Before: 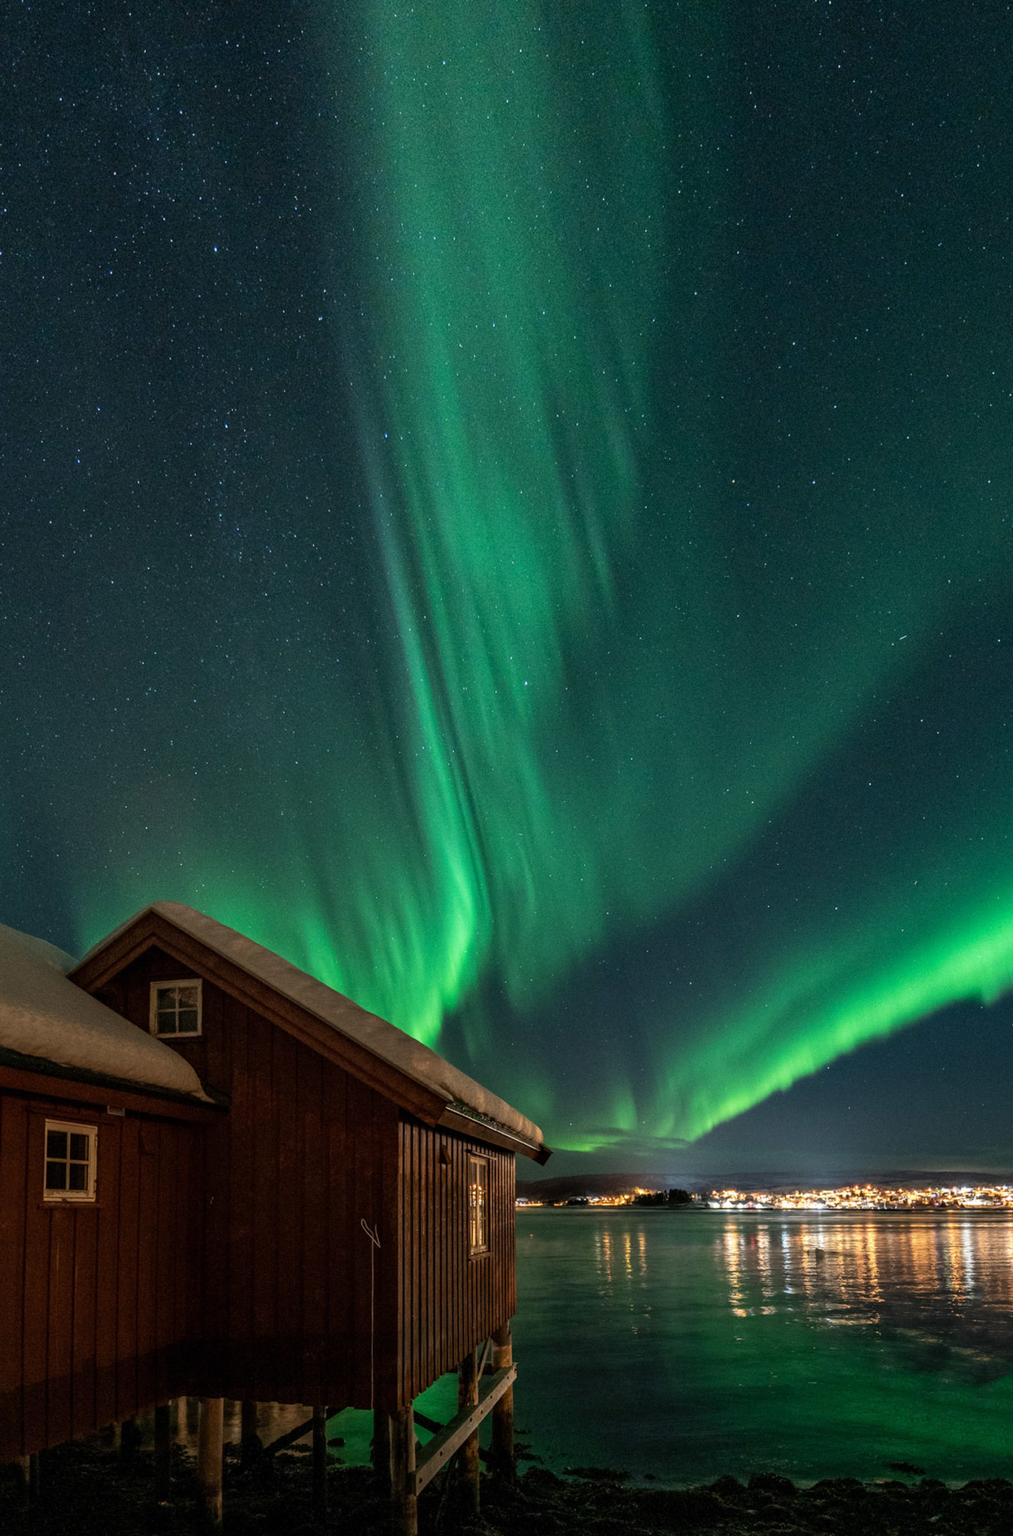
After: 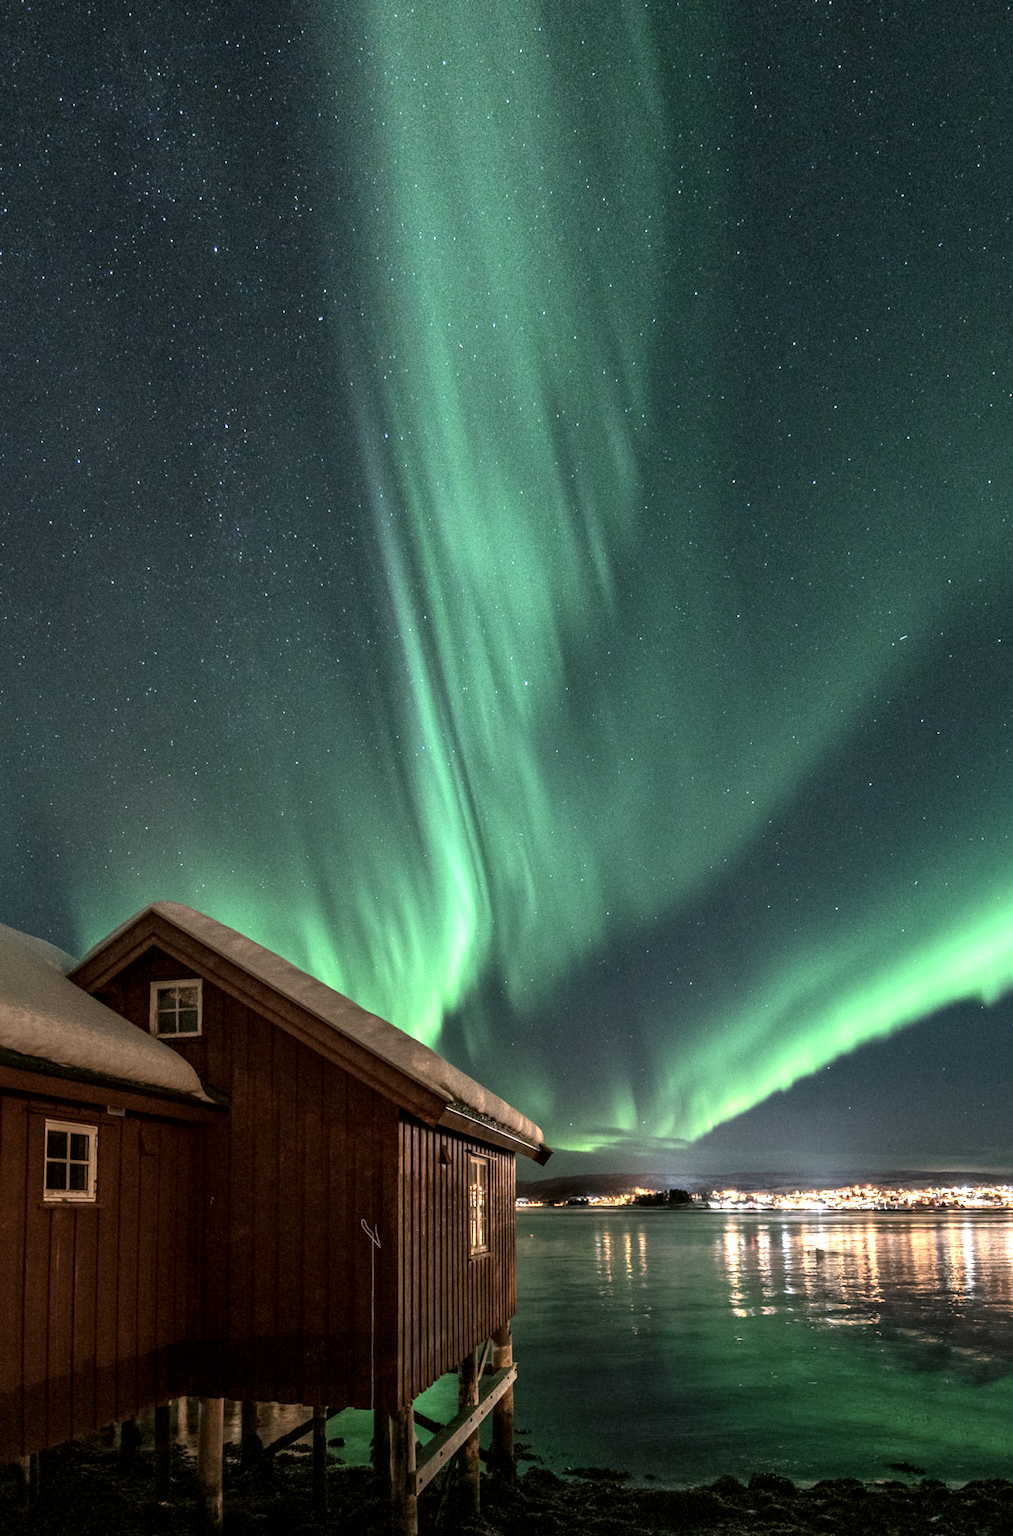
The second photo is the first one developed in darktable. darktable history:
contrast brightness saturation: contrast 0.1, saturation -0.3
color correction: highlights a* 3.12, highlights b* -1.55, shadows a* -0.101, shadows b* 2.52, saturation 0.98
exposure: black level correction 0.001, exposure 0.955 EV, compensate exposure bias true, compensate highlight preservation false
